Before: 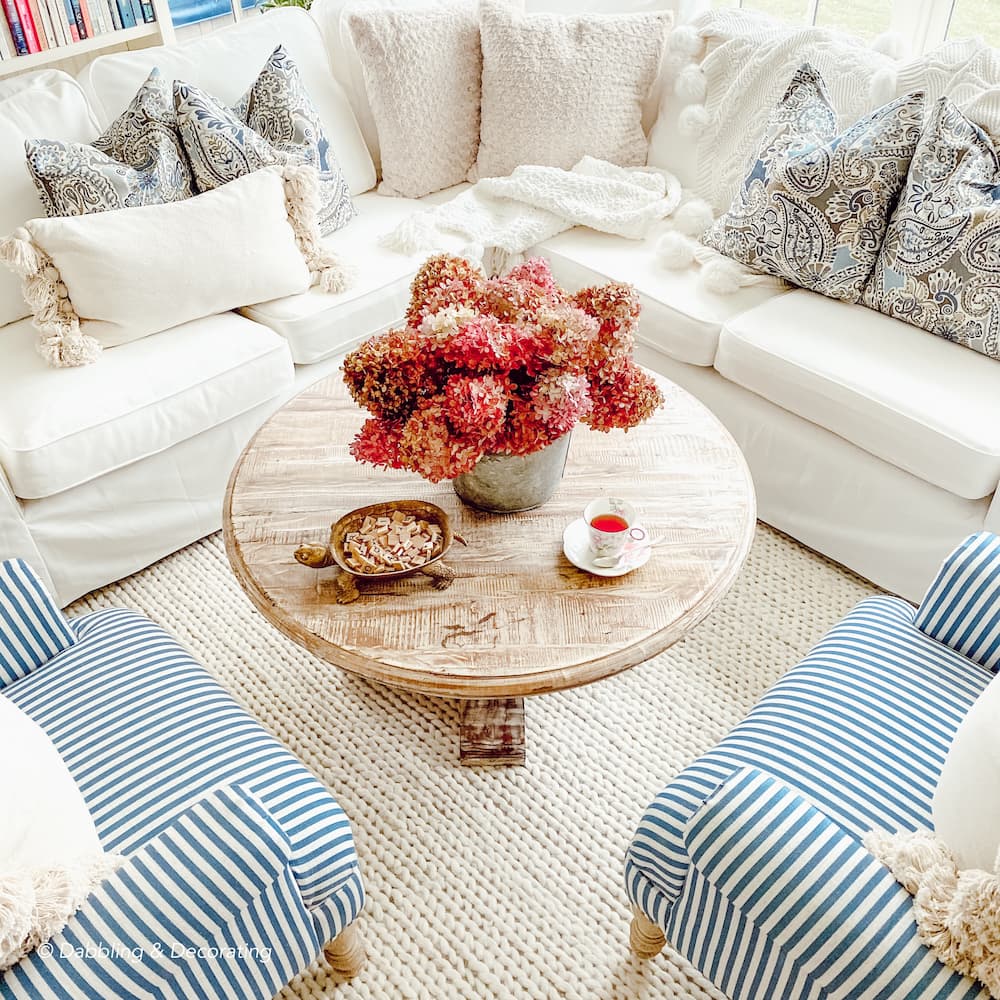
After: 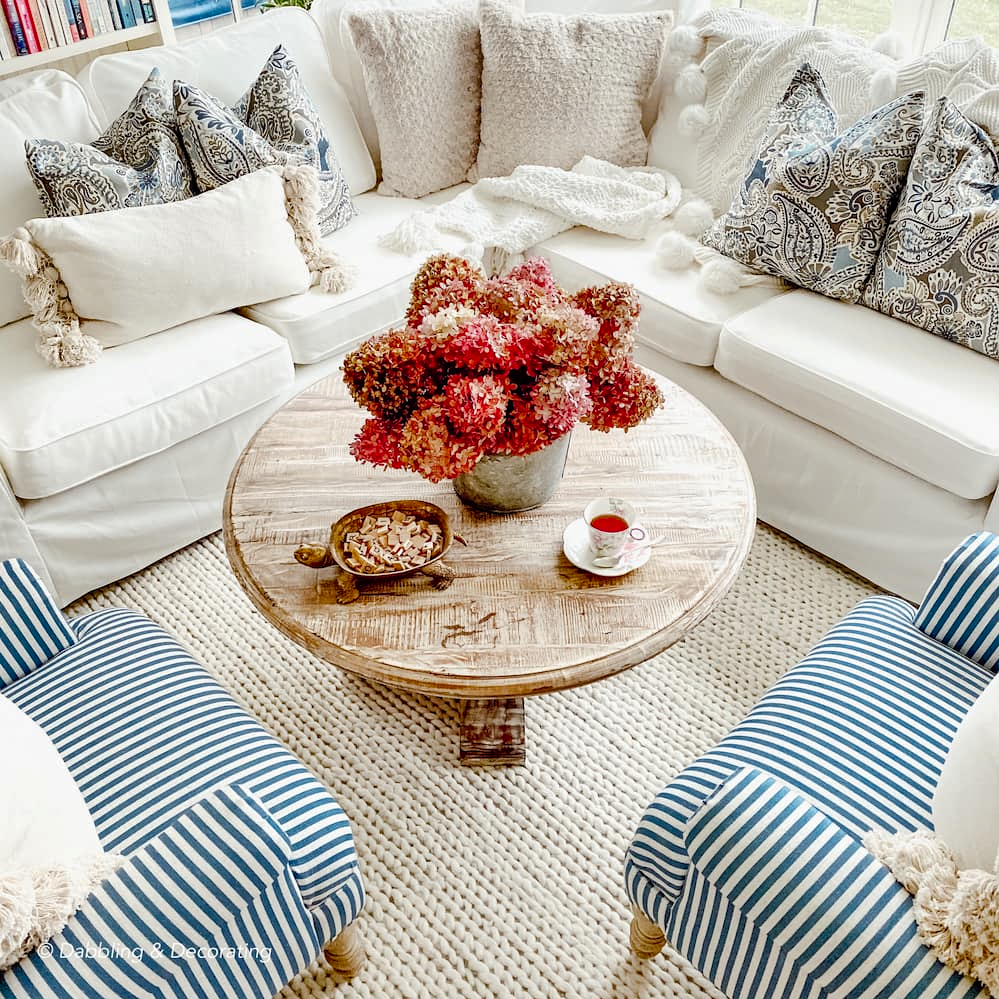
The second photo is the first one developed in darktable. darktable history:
crop and rotate: left 0.08%, bottom 0.002%
shadows and highlights: low approximation 0.01, soften with gaussian
tone curve: curves: ch0 [(0, 0) (0.003, 0.003) (0.011, 0.003) (0.025, 0.007) (0.044, 0.014) (0.069, 0.02) (0.1, 0.03) (0.136, 0.054) (0.177, 0.099) (0.224, 0.156) (0.277, 0.227) (0.335, 0.302) (0.399, 0.375) (0.468, 0.456) (0.543, 0.54) (0.623, 0.625) (0.709, 0.717) (0.801, 0.807) (0.898, 0.895) (1, 1)], preserve colors none
